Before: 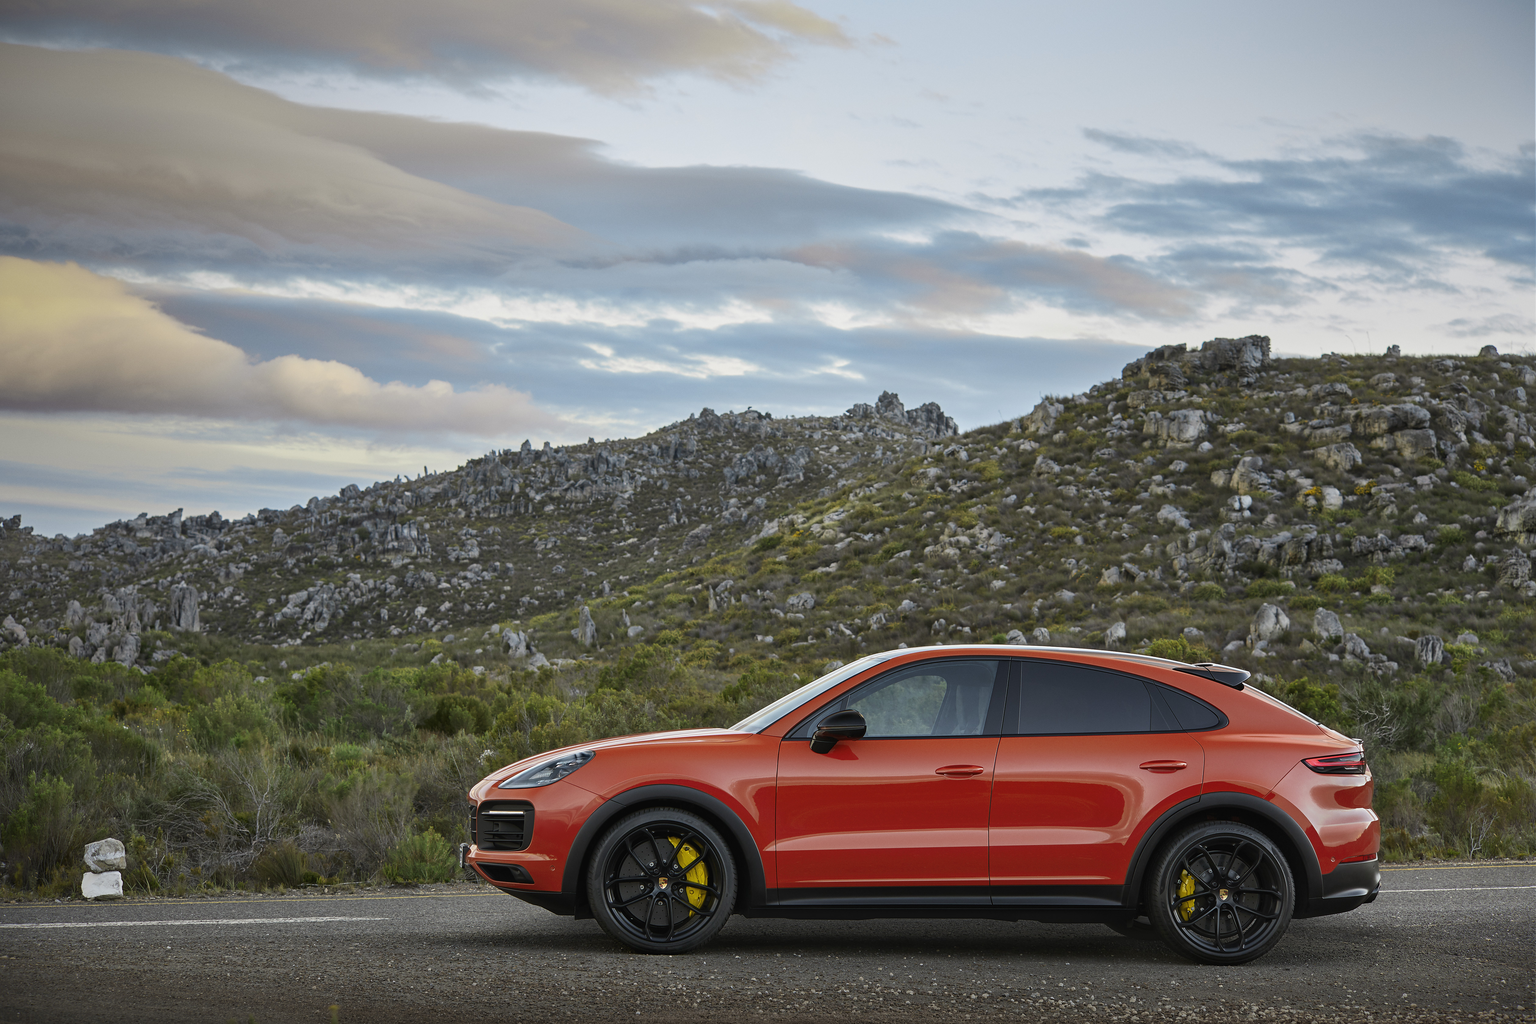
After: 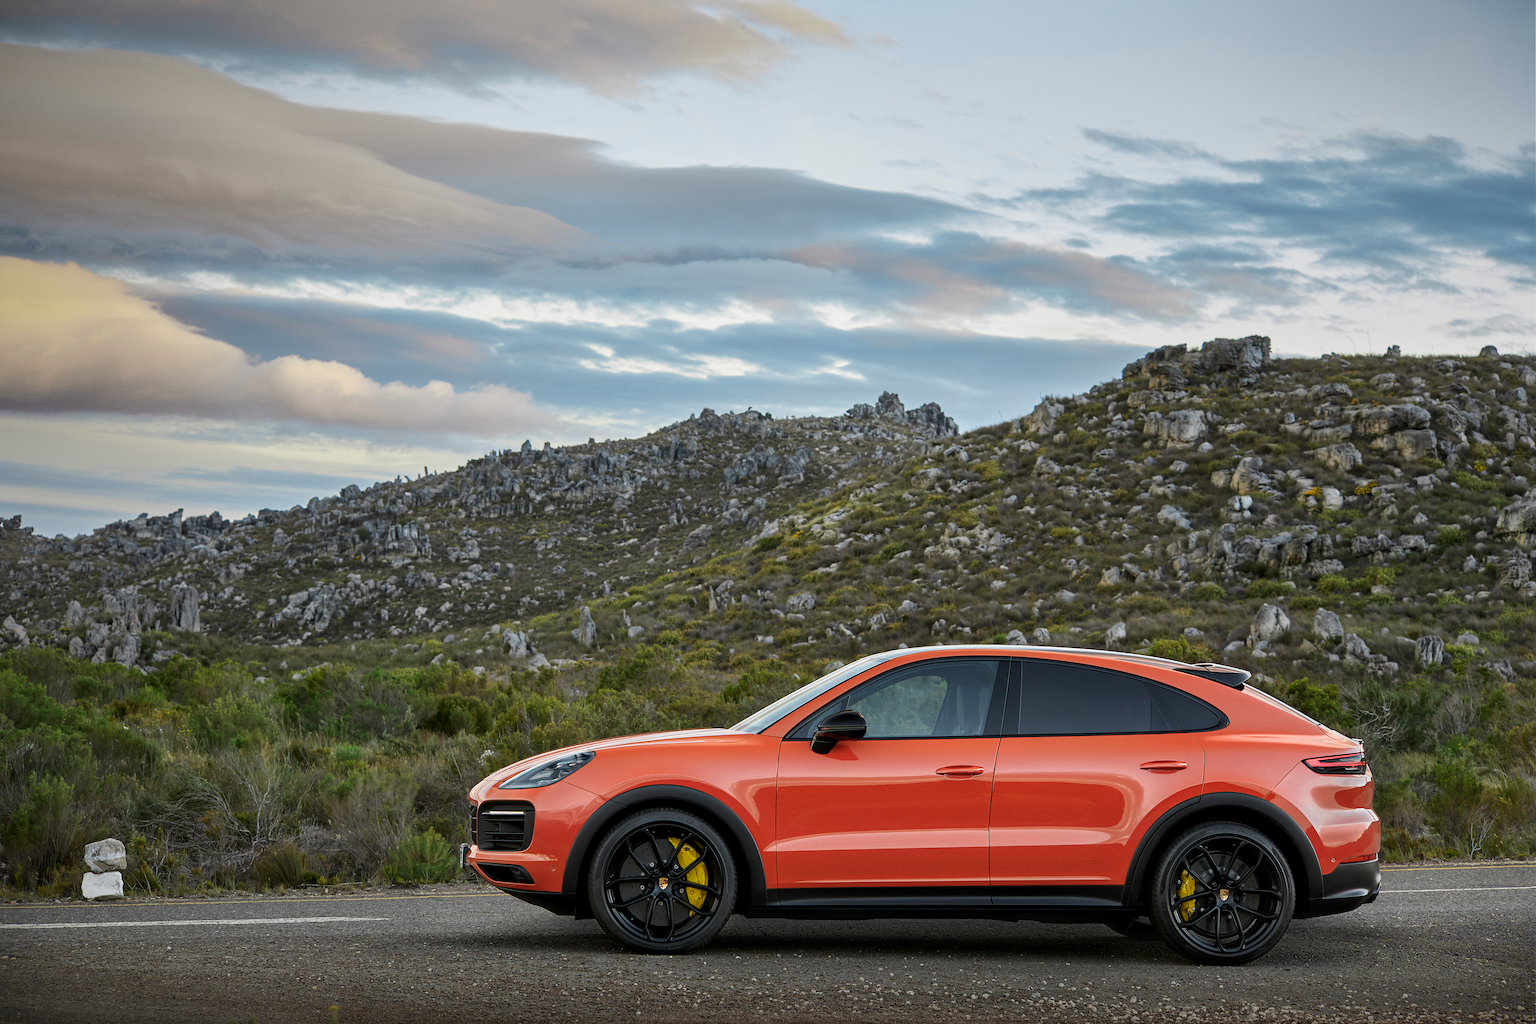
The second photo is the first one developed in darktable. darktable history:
local contrast: highlights 100%, shadows 100%, detail 120%, midtone range 0.2
color zones: curves: ch0 [(0, 0.465) (0.092, 0.596) (0.289, 0.464) (0.429, 0.453) (0.571, 0.464) (0.714, 0.455) (0.857, 0.462) (1, 0.465)]
exposure: compensate highlight preservation false
